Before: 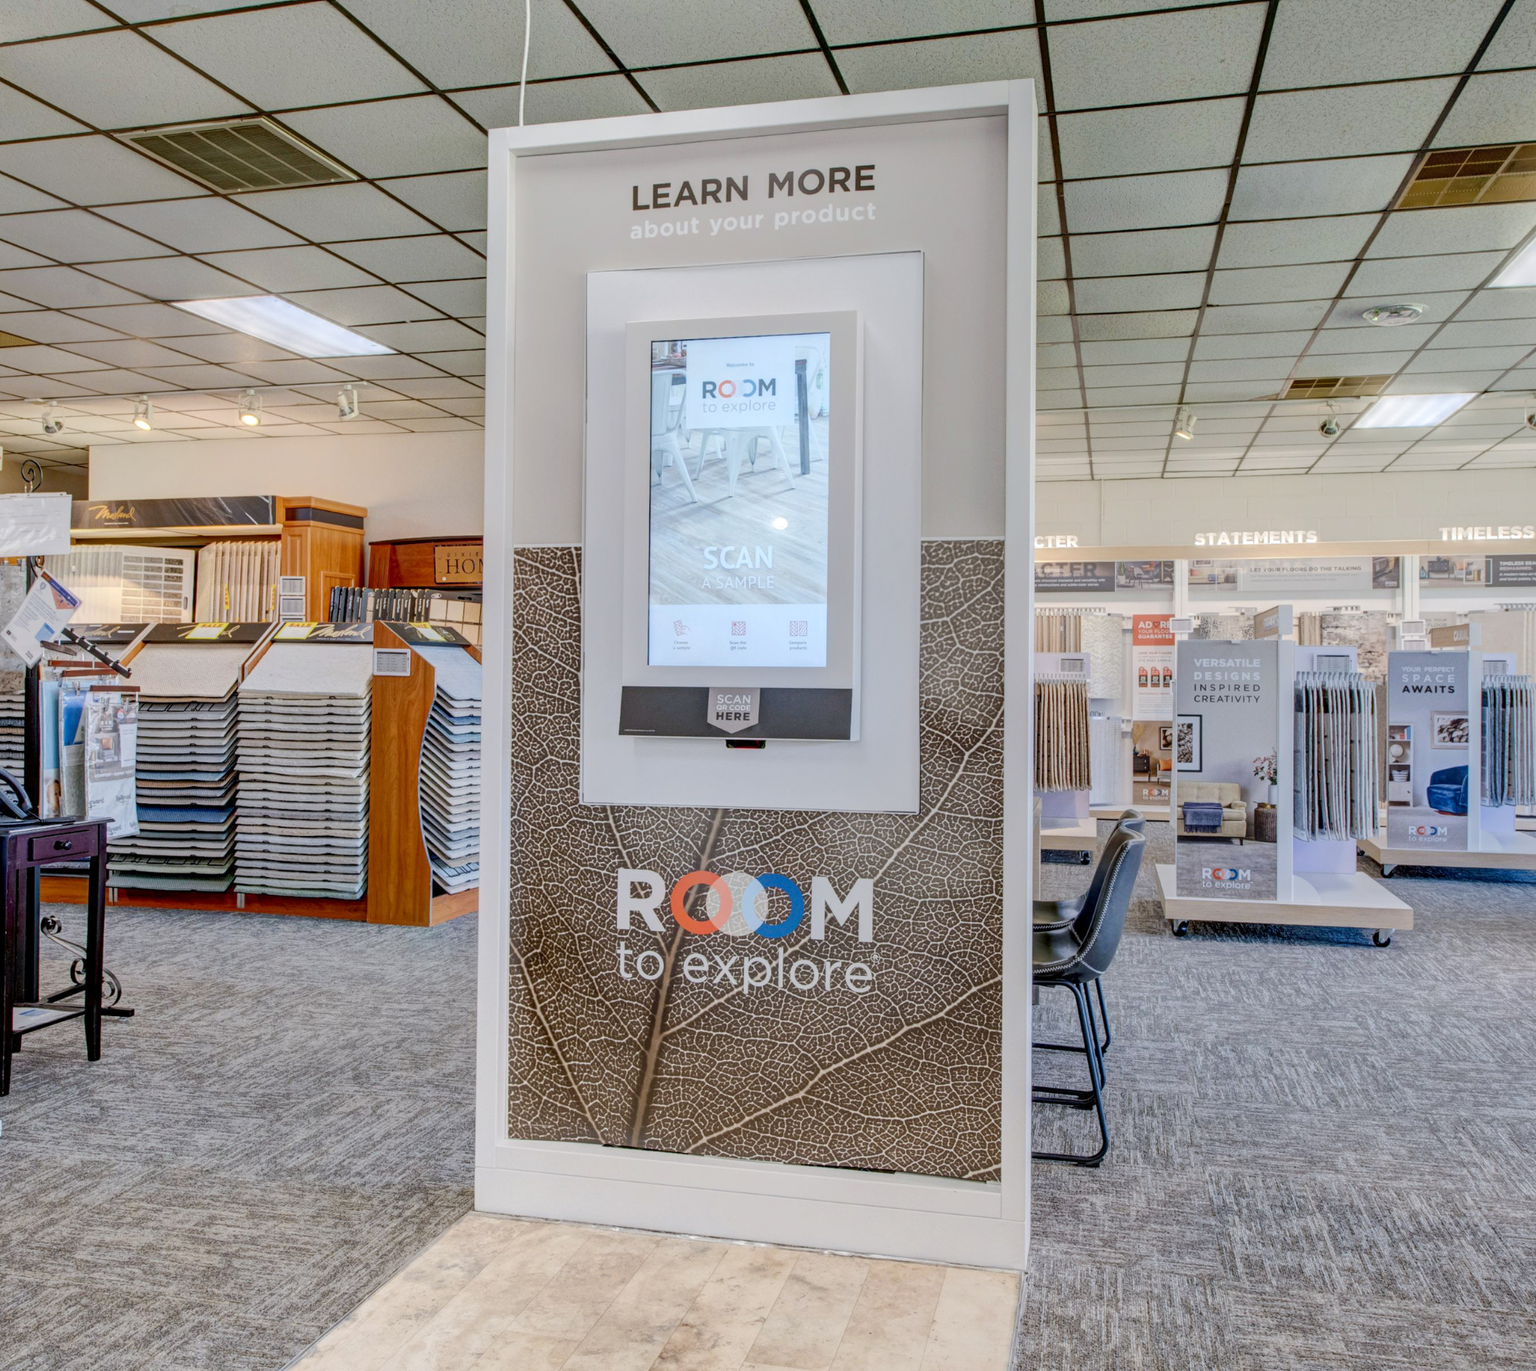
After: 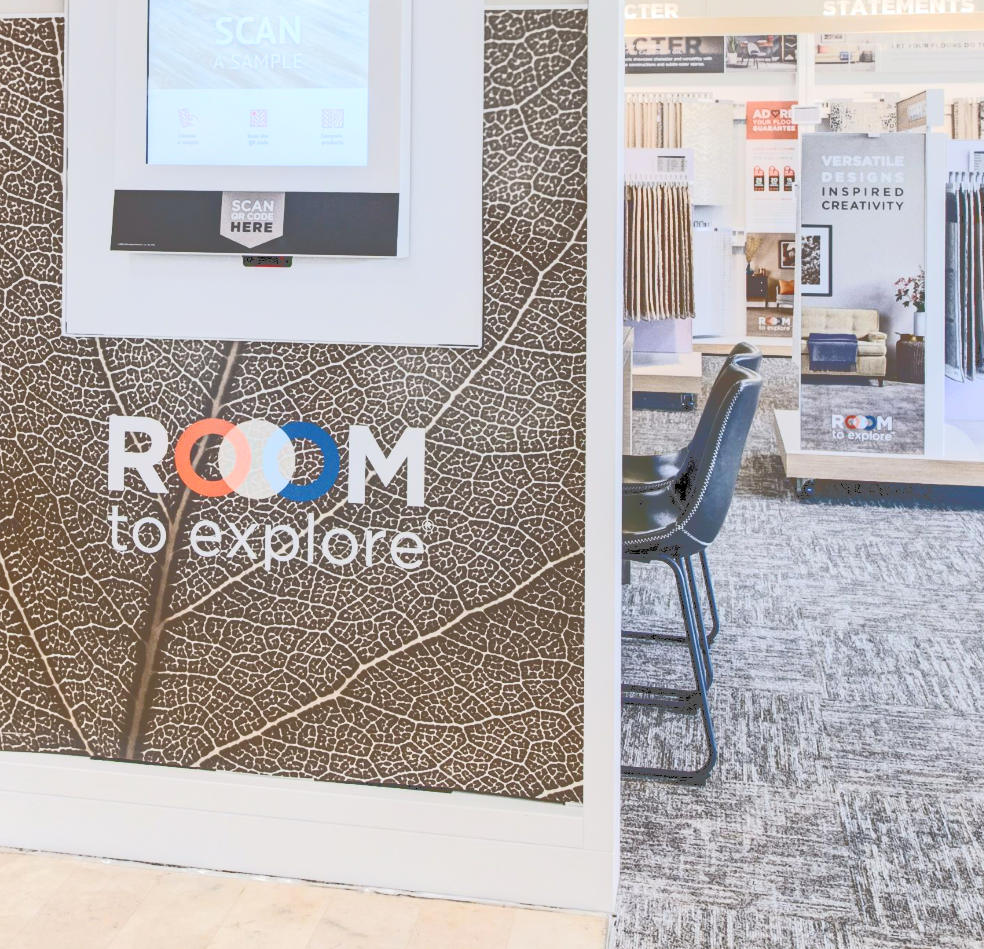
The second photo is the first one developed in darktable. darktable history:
color calibration: illuminant same as pipeline (D50), x 0.346, y 0.358, temperature 4972.47 K
contrast brightness saturation: contrast 0.296
crop: left 34.504%, top 38.876%, right 13.681%, bottom 5.122%
tone curve: curves: ch0 [(0, 0) (0.003, 0.345) (0.011, 0.345) (0.025, 0.345) (0.044, 0.349) (0.069, 0.353) (0.1, 0.356) (0.136, 0.359) (0.177, 0.366) (0.224, 0.378) (0.277, 0.398) (0.335, 0.429) (0.399, 0.476) (0.468, 0.545) (0.543, 0.624) (0.623, 0.721) (0.709, 0.811) (0.801, 0.876) (0.898, 0.913) (1, 1)], color space Lab, independent channels, preserve colors none
